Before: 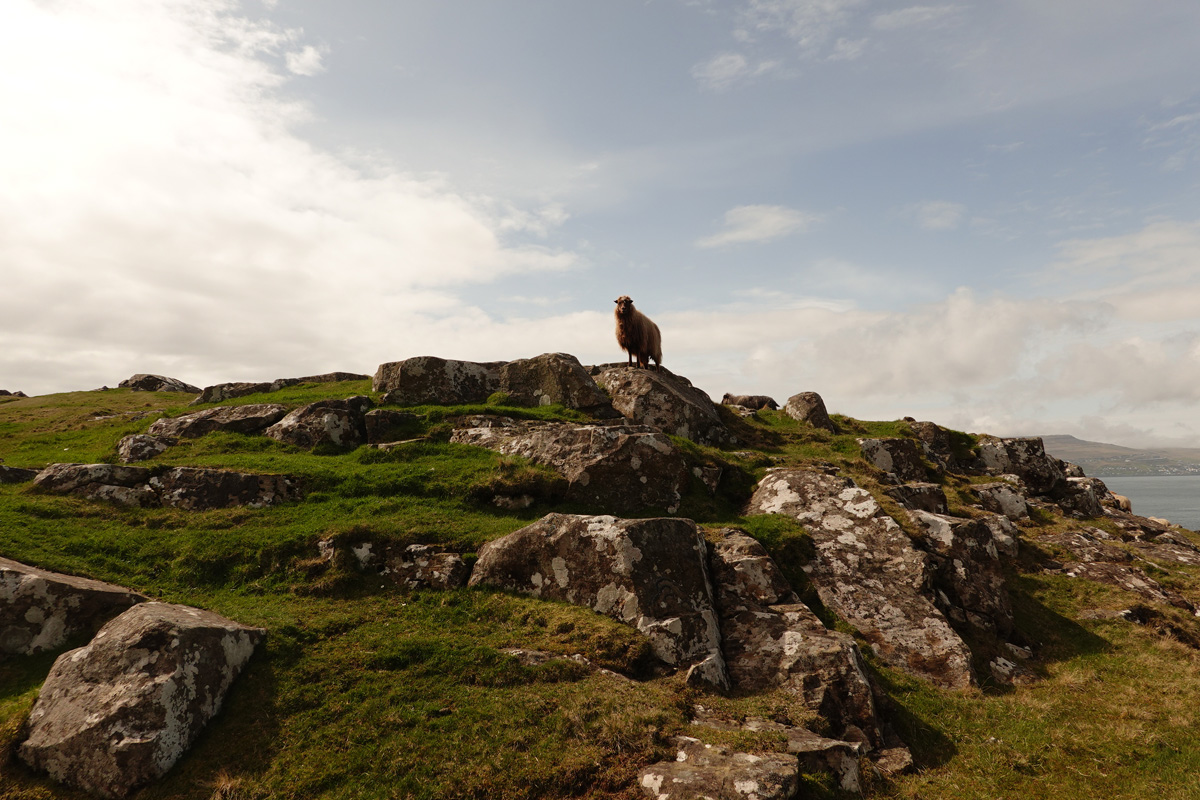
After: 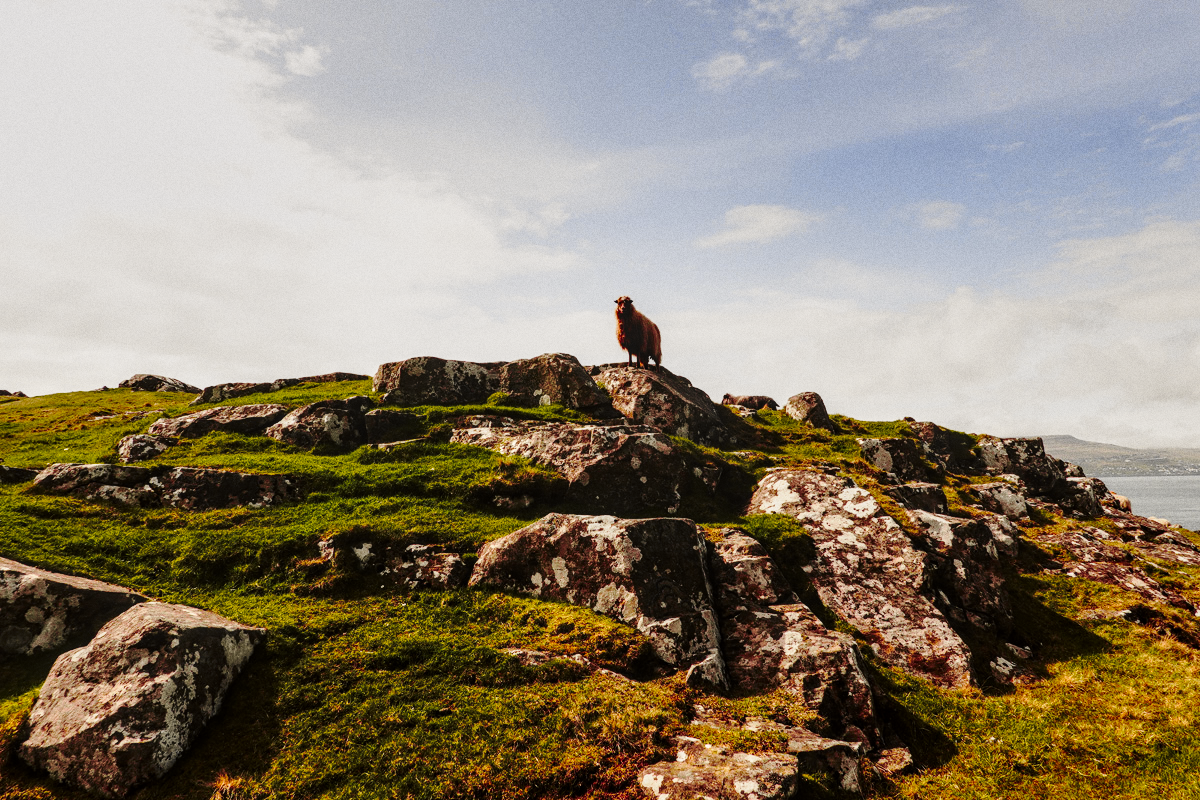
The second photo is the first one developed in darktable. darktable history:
grain: coarseness 0.47 ISO
base curve: curves: ch0 [(0, 0) (0.036, 0.037) (0.121, 0.228) (0.46, 0.76) (0.859, 0.983) (1, 1)], preserve colors none
local contrast: on, module defaults
tone curve: curves: ch0 [(0, 0) (0.087, 0.054) (0.281, 0.245) (0.506, 0.526) (0.8, 0.824) (0.994, 0.955)]; ch1 [(0, 0) (0.27, 0.195) (0.406, 0.435) (0.452, 0.474) (0.495, 0.5) (0.514, 0.508) (0.563, 0.584) (0.654, 0.689) (1, 1)]; ch2 [(0, 0) (0.269, 0.299) (0.459, 0.441) (0.498, 0.499) (0.523, 0.52) (0.551, 0.549) (0.633, 0.625) (0.659, 0.681) (0.718, 0.764) (1, 1)], color space Lab, independent channels, preserve colors none
shadows and highlights: shadows 30.63, highlights -63.22, shadows color adjustment 98%, highlights color adjustment 58.61%, soften with gaussian
